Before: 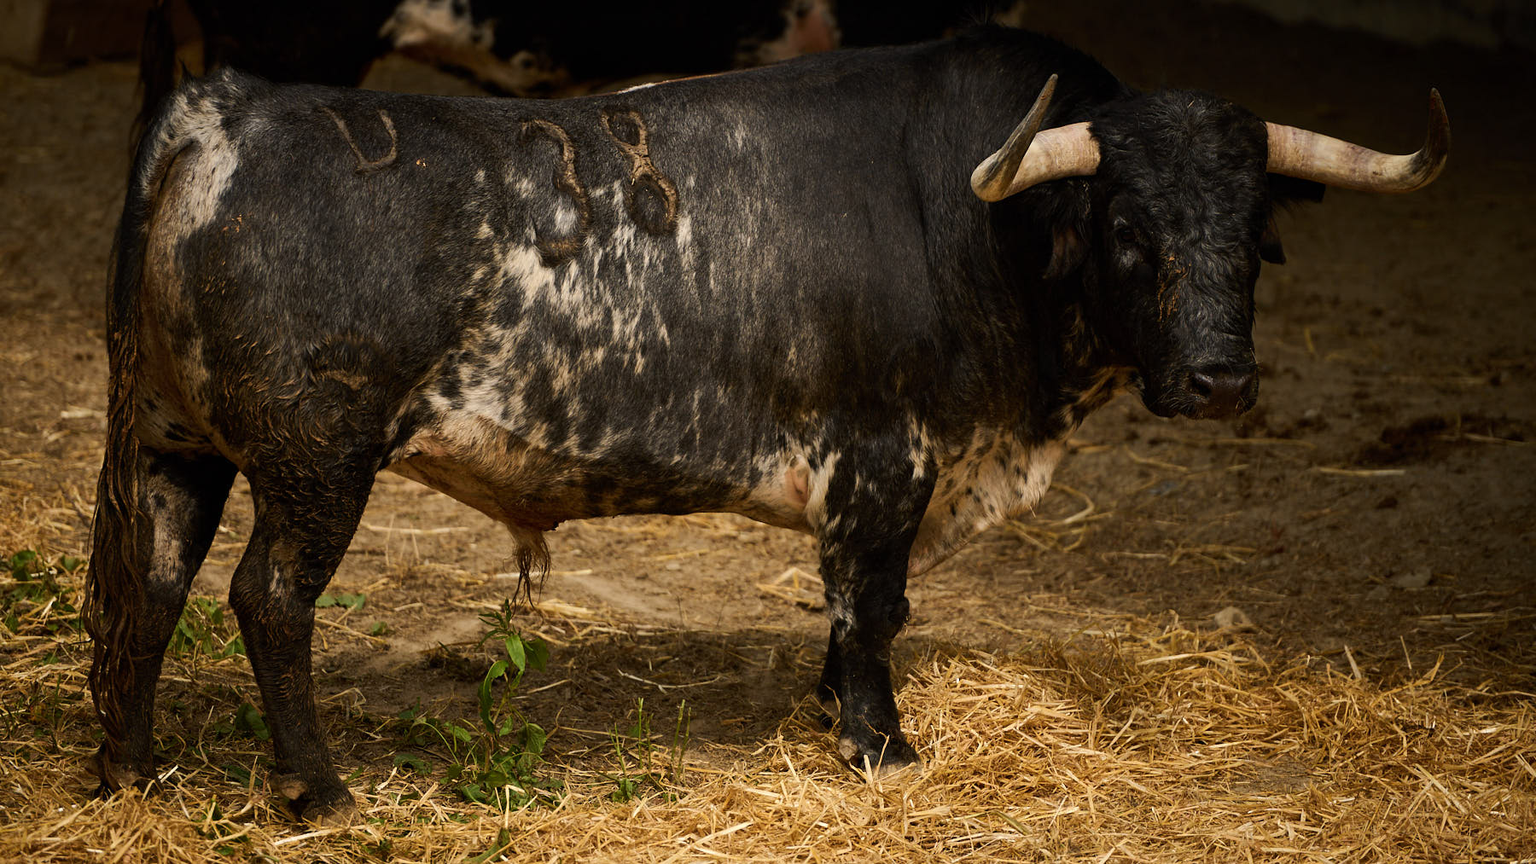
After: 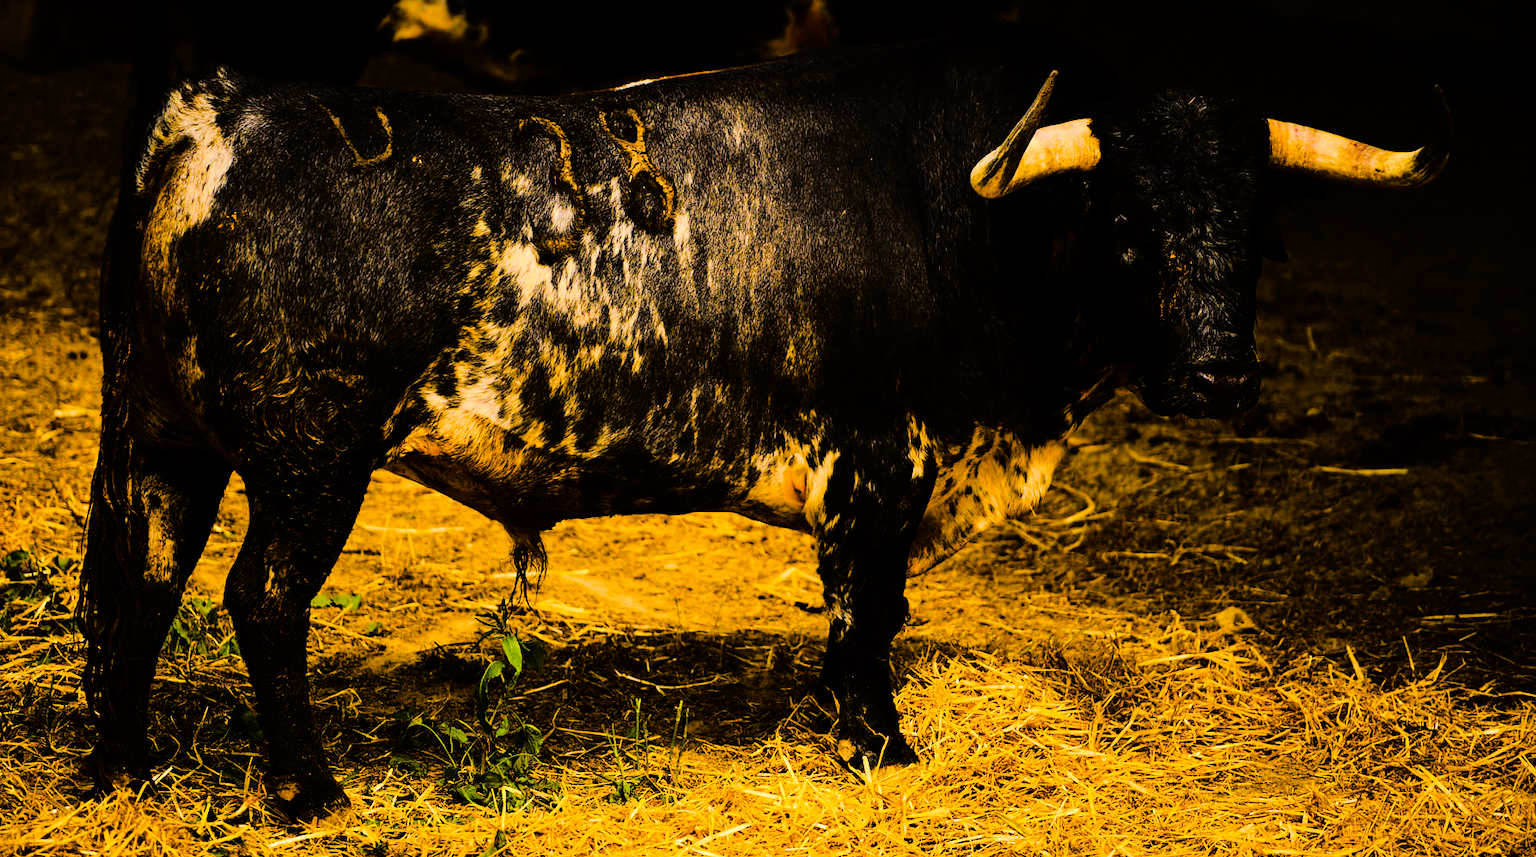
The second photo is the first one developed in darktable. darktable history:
crop: left 0.473%, top 0.581%, right 0.142%, bottom 0.858%
base curve: curves: ch0 [(0, 0) (0.036, 0.01) (0.123, 0.254) (0.258, 0.504) (0.507, 0.748) (1, 1)]
color balance rgb: shadows lift › chroma 1.006%, shadows lift › hue 30.77°, power › luminance 1.471%, highlights gain › chroma 0.932%, highlights gain › hue 29.9°, linear chroma grading › global chroma 49.689%, perceptual saturation grading › global saturation 38.875%, perceptual saturation grading › highlights -25.618%, perceptual saturation grading › mid-tones 35.188%, perceptual saturation grading › shadows 35.764%, global vibrance 9.347%
